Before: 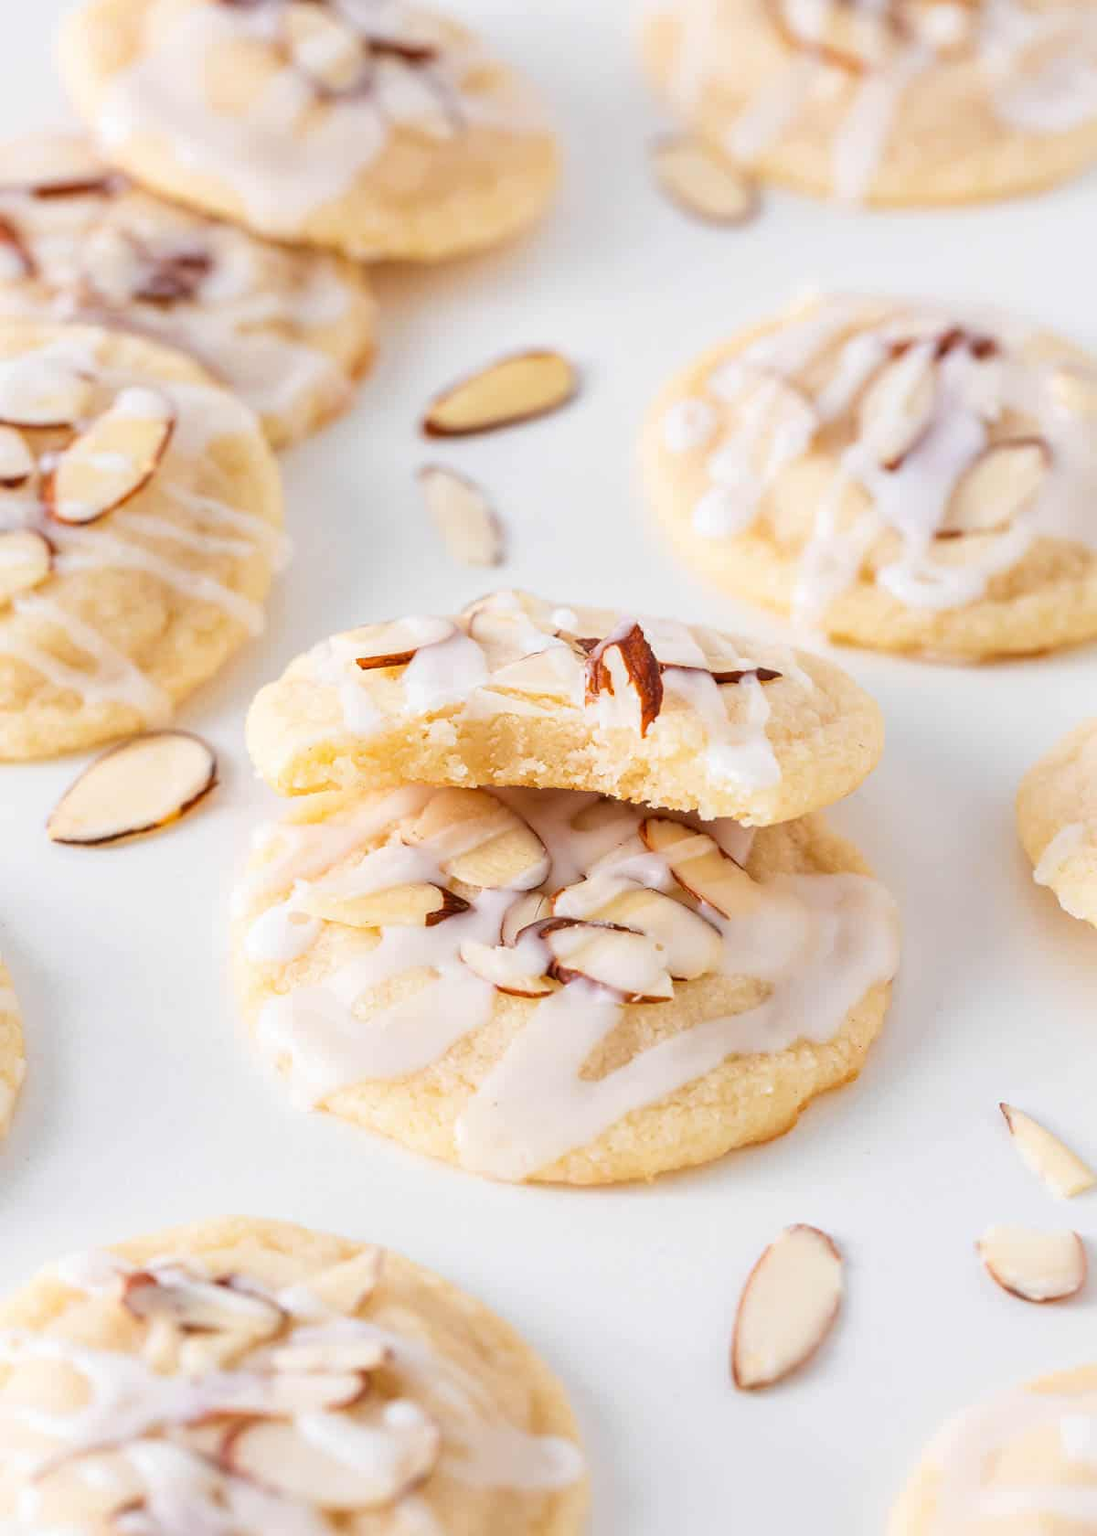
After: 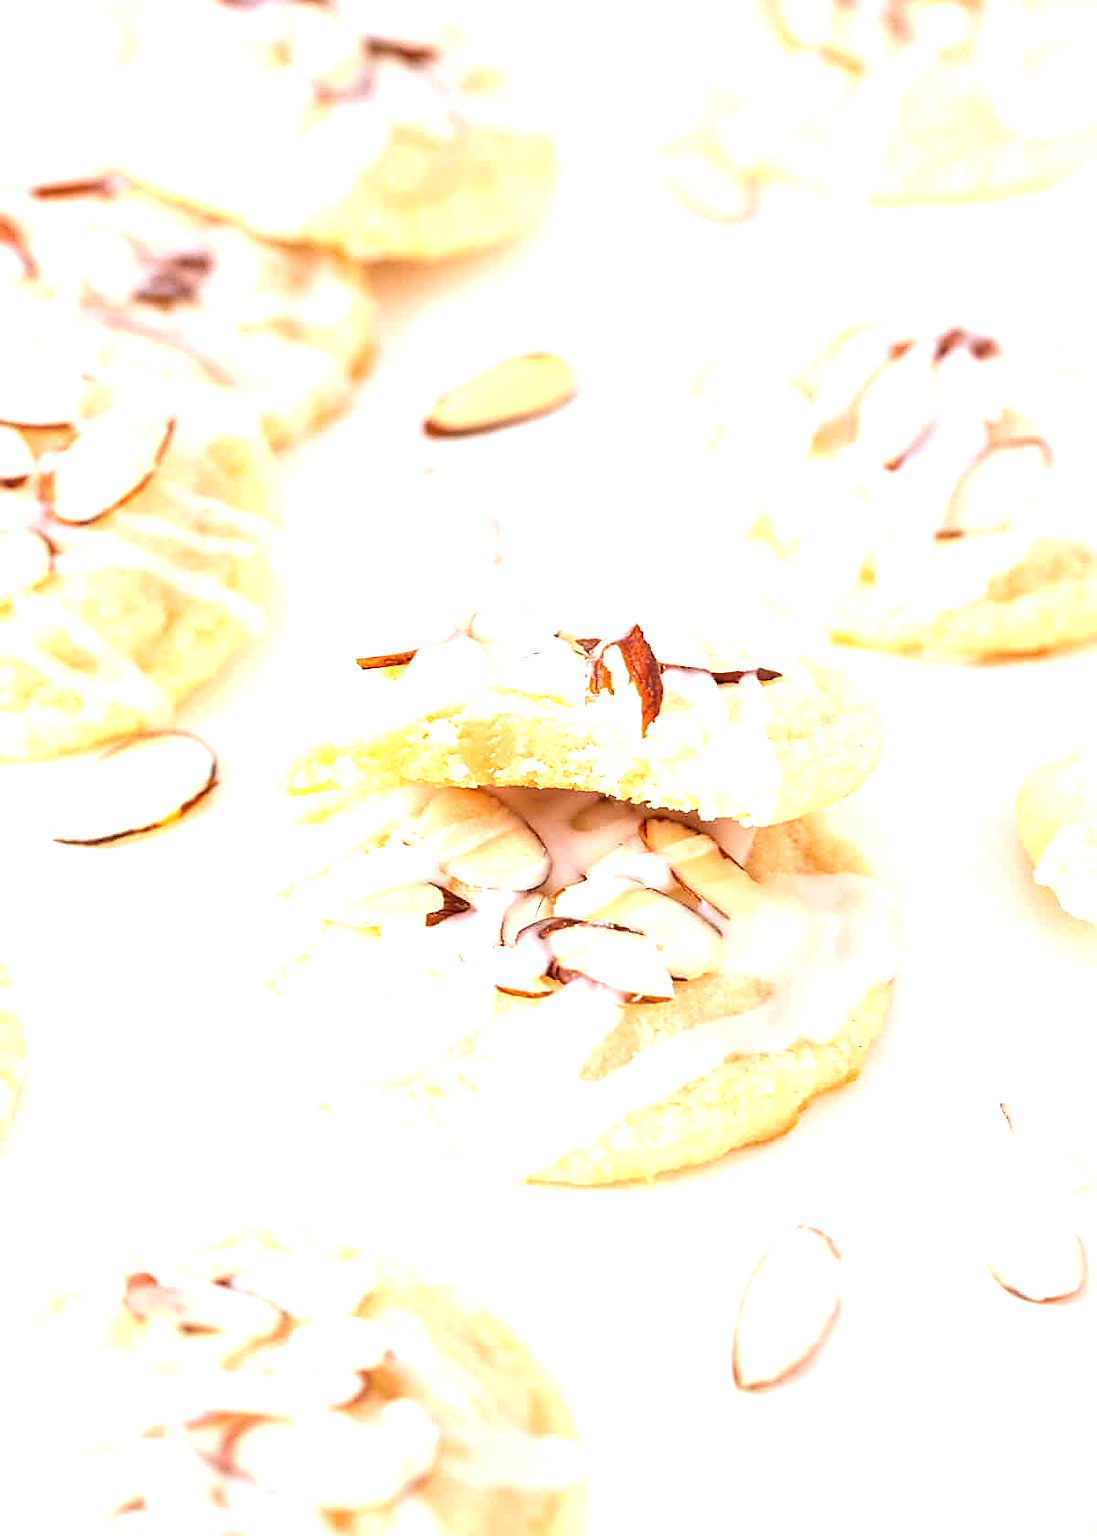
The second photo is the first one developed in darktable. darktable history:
sharpen: on, module defaults
exposure: black level correction 0, exposure 1.096 EV, compensate highlight preservation false
